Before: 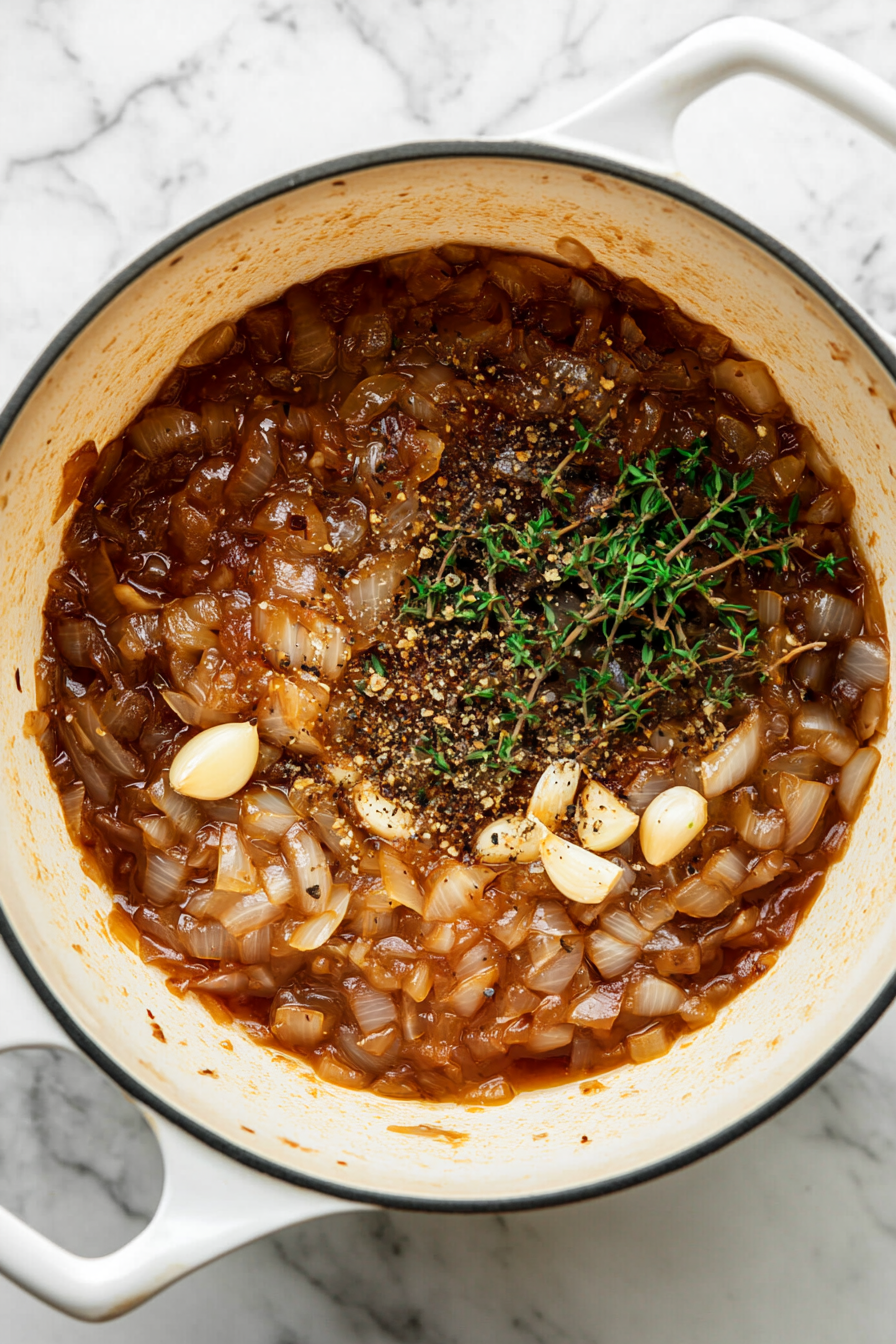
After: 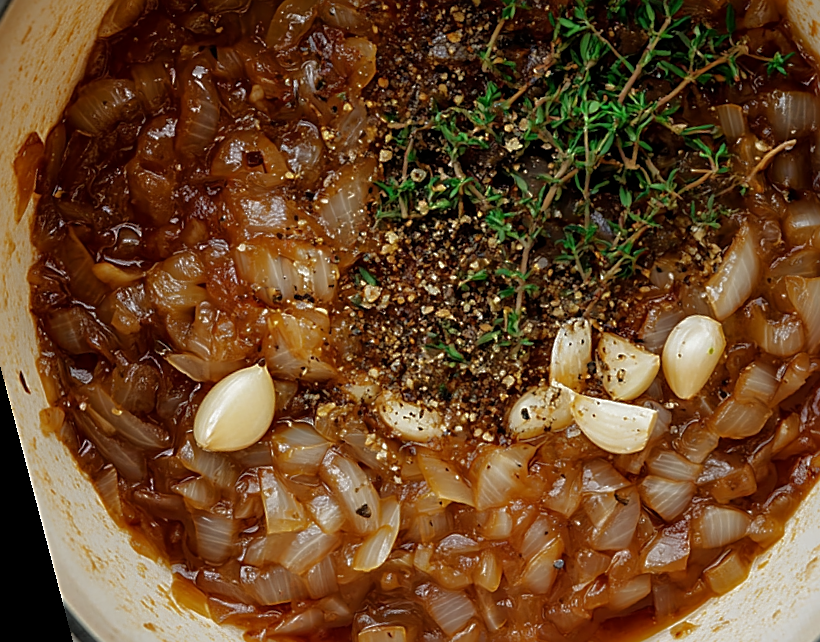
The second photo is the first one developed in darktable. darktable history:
sharpen: on, module defaults
crop and rotate: left 4.842%, top 15.51%, right 10.668%
rotate and perspective: rotation -14.8°, crop left 0.1, crop right 0.903, crop top 0.25, crop bottom 0.748
base curve: curves: ch0 [(0, 0) (0.841, 0.609) (1, 1)]
